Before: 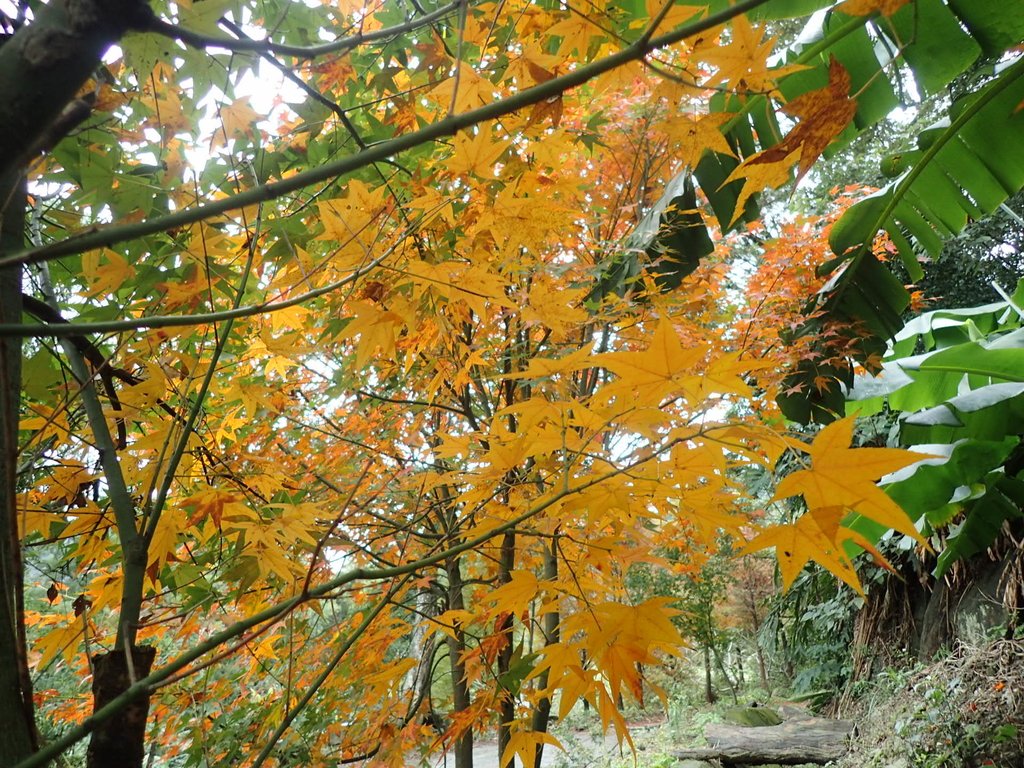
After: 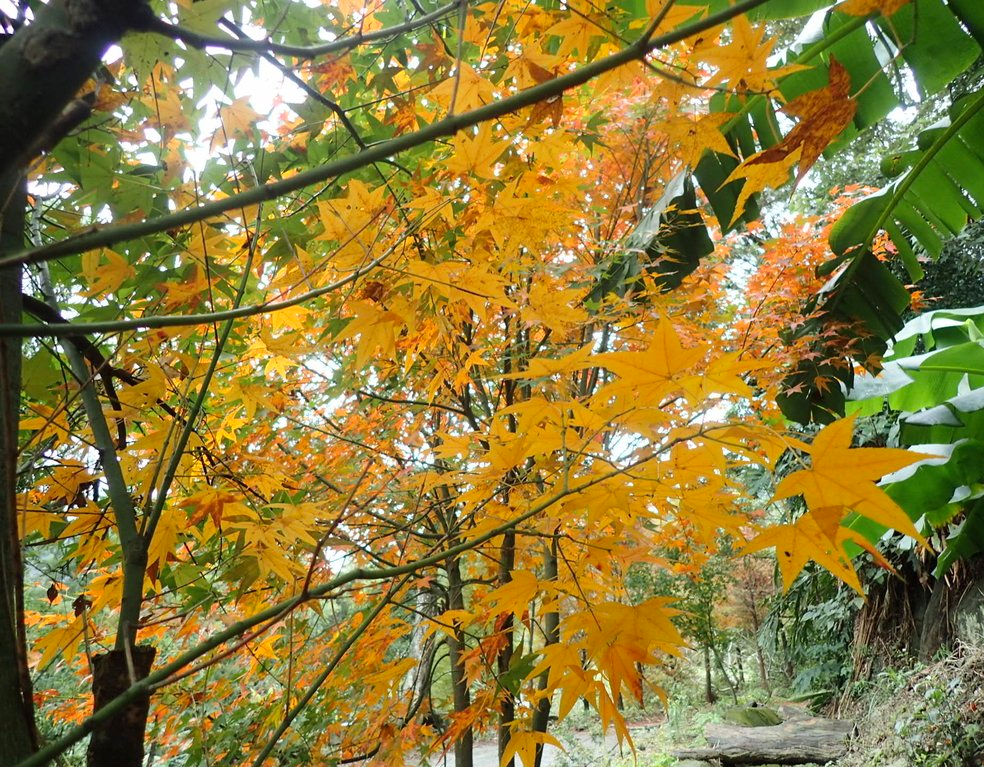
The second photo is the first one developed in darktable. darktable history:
crop: right 3.843%, bottom 0.045%
contrast brightness saturation: contrast 0.1, brightness 0.032, saturation 0.091
